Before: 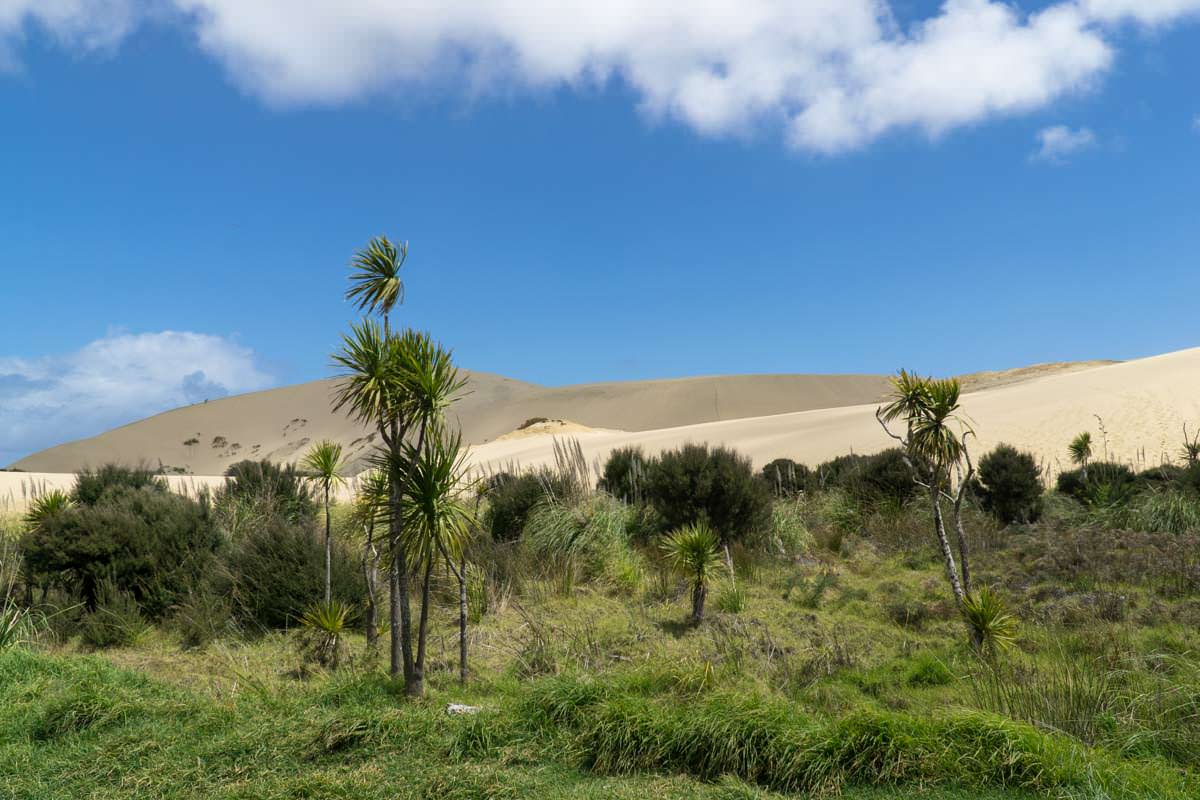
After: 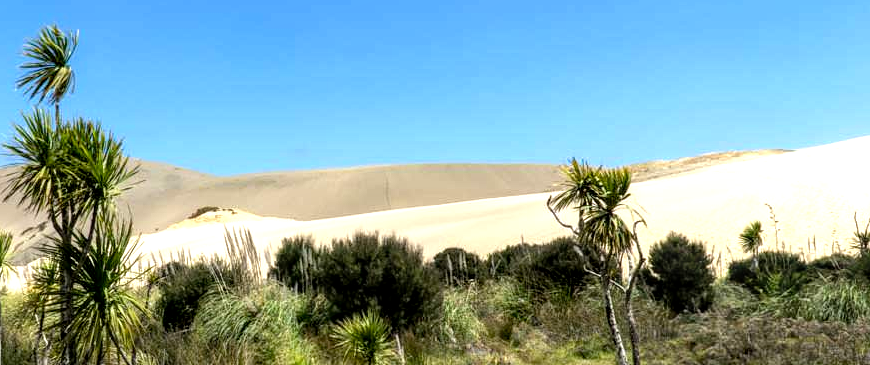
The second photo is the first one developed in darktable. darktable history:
crop and rotate: left 27.48%, top 26.579%, bottom 27.716%
local contrast: detail 130%
exposure: black level correction 0.007, exposure 0.158 EV, compensate highlight preservation false
tone equalizer: -8 EV -0.735 EV, -7 EV -0.709 EV, -6 EV -0.635 EV, -5 EV -0.418 EV, -3 EV 0.376 EV, -2 EV 0.6 EV, -1 EV 0.683 EV, +0 EV 0.762 EV, mask exposure compensation -0.491 EV
